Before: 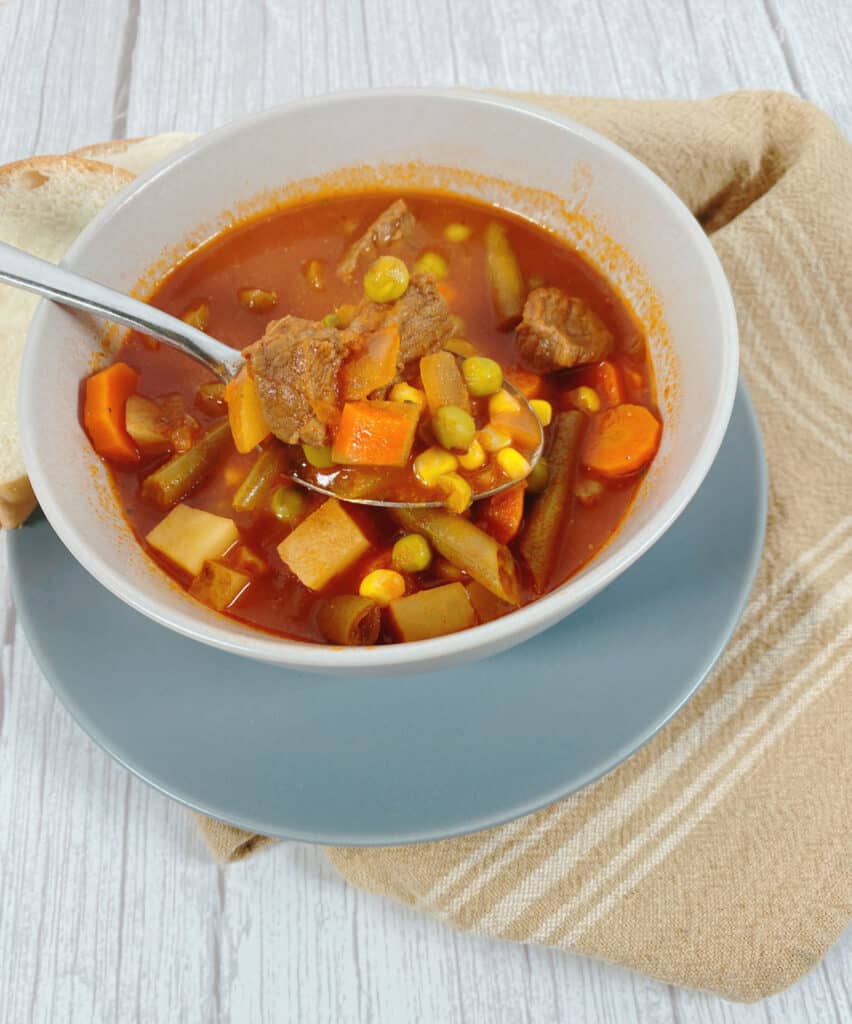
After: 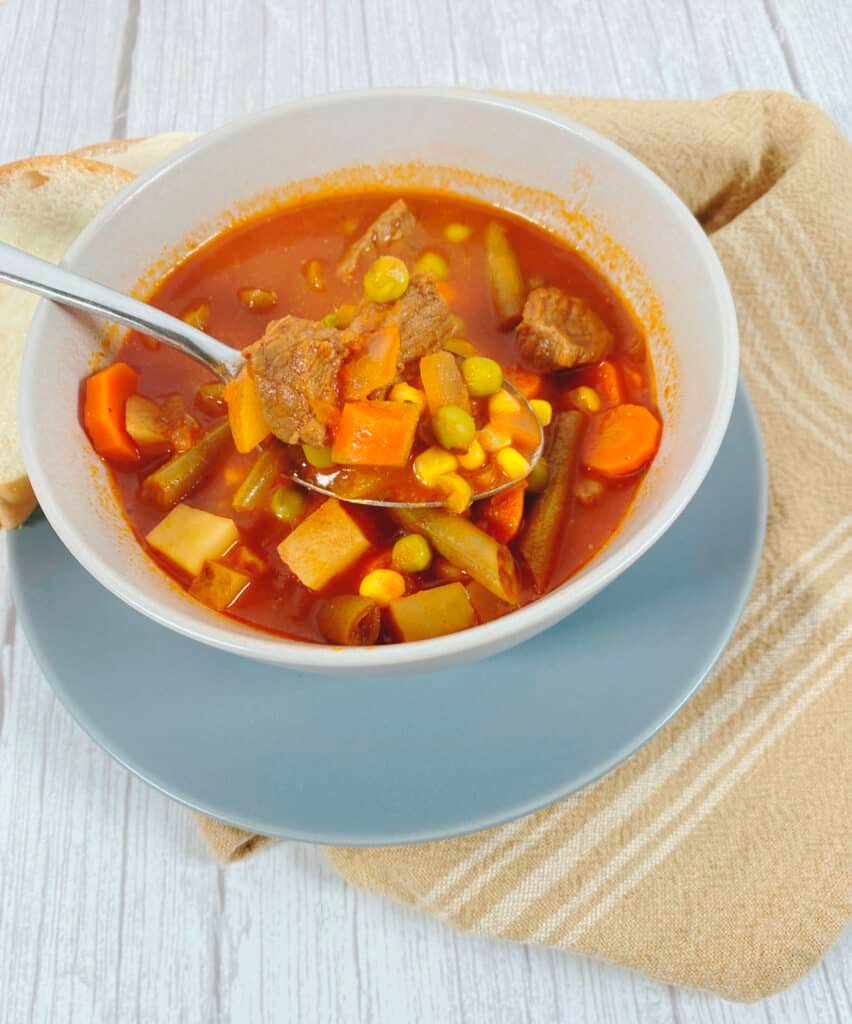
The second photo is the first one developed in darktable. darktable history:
contrast brightness saturation: brightness 0.092, saturation 0.193
exposure: compensate exposure bias true, compensate highlight preservation false
